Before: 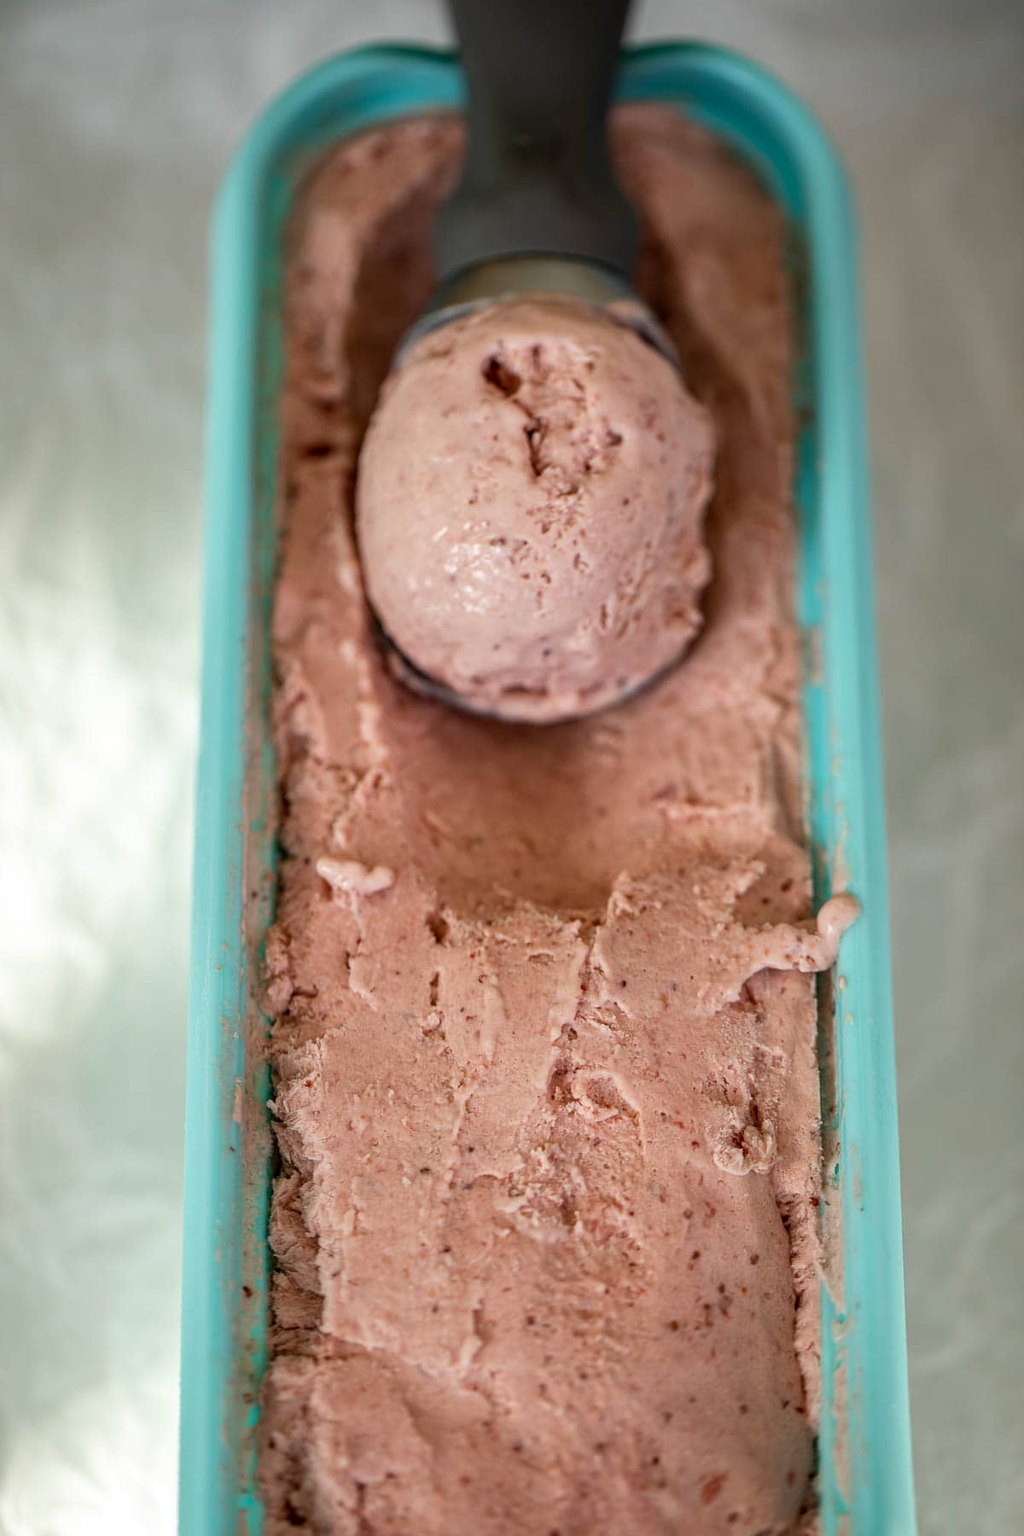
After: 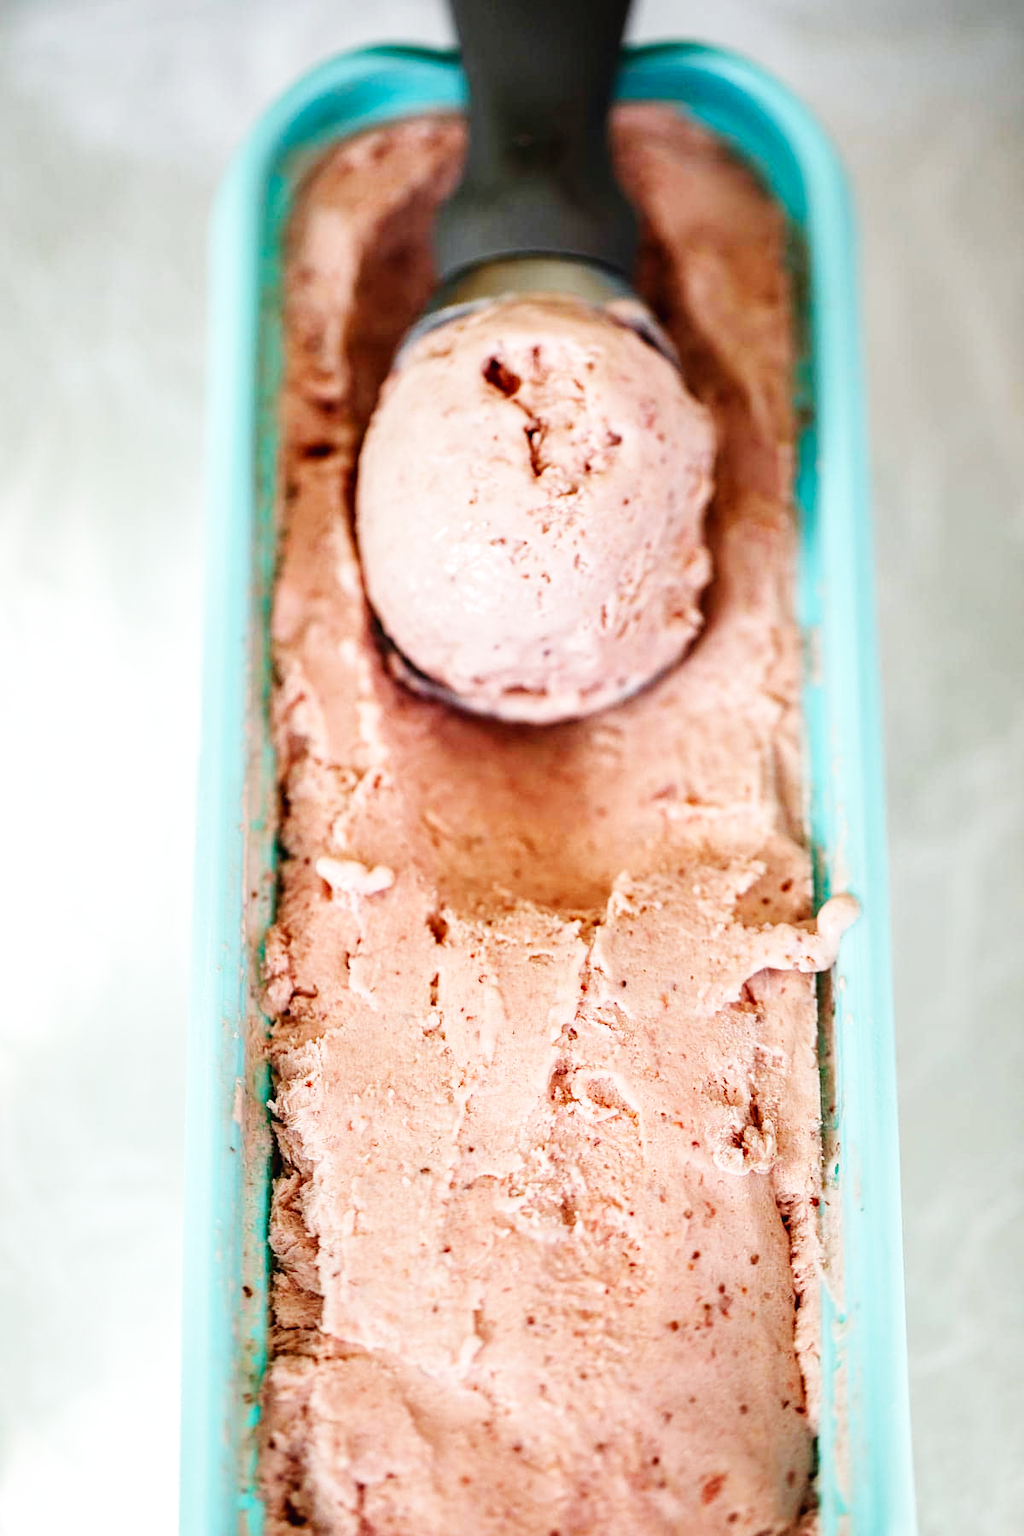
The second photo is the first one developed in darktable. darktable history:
white balance: red 0.98, blue 1.034
local contrast: mode bilateral grid, contrast 15, coarseness 36, detail 105%, midtone range 0.2
base curve: curves: ch0 [(0, 0.003) (0.001, 0.002) (0.006, 0.004) (0.02, 0.022) (0.048, 0.086) (0.094, 0.234) (0.162, 0.431) (0.258, 0.629) (0.385, 0.8) (0.548, 0.918) (0.751, 0.988) (1, 1)], preserve colors none
